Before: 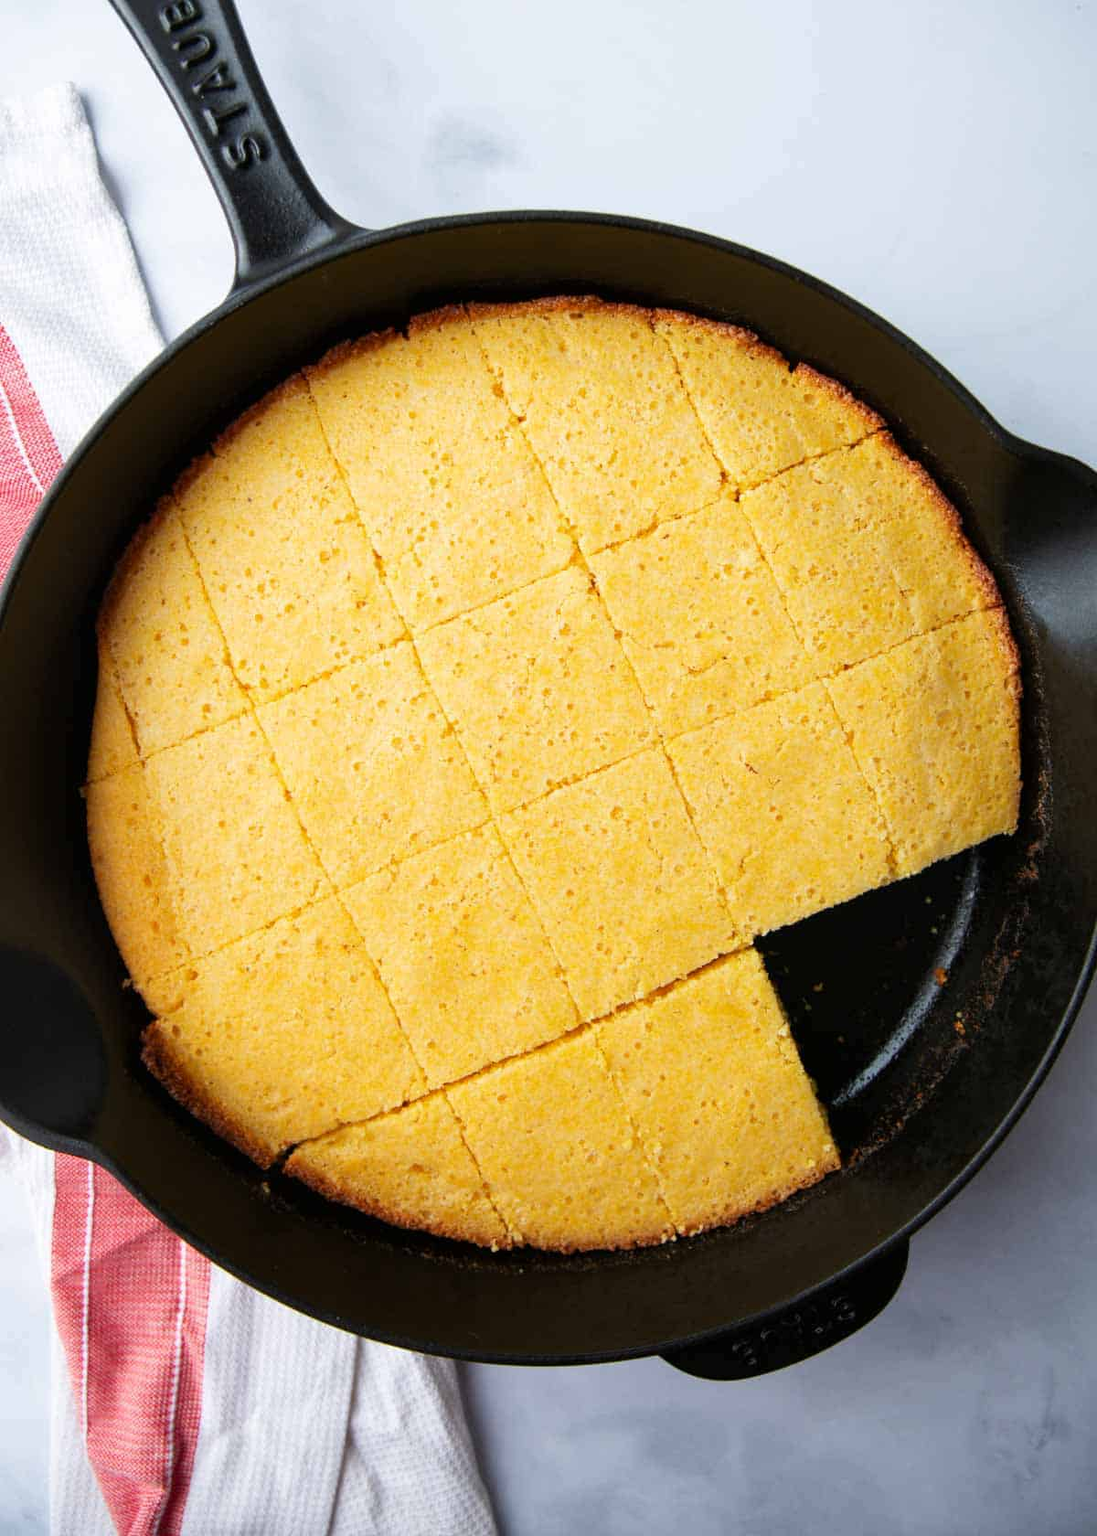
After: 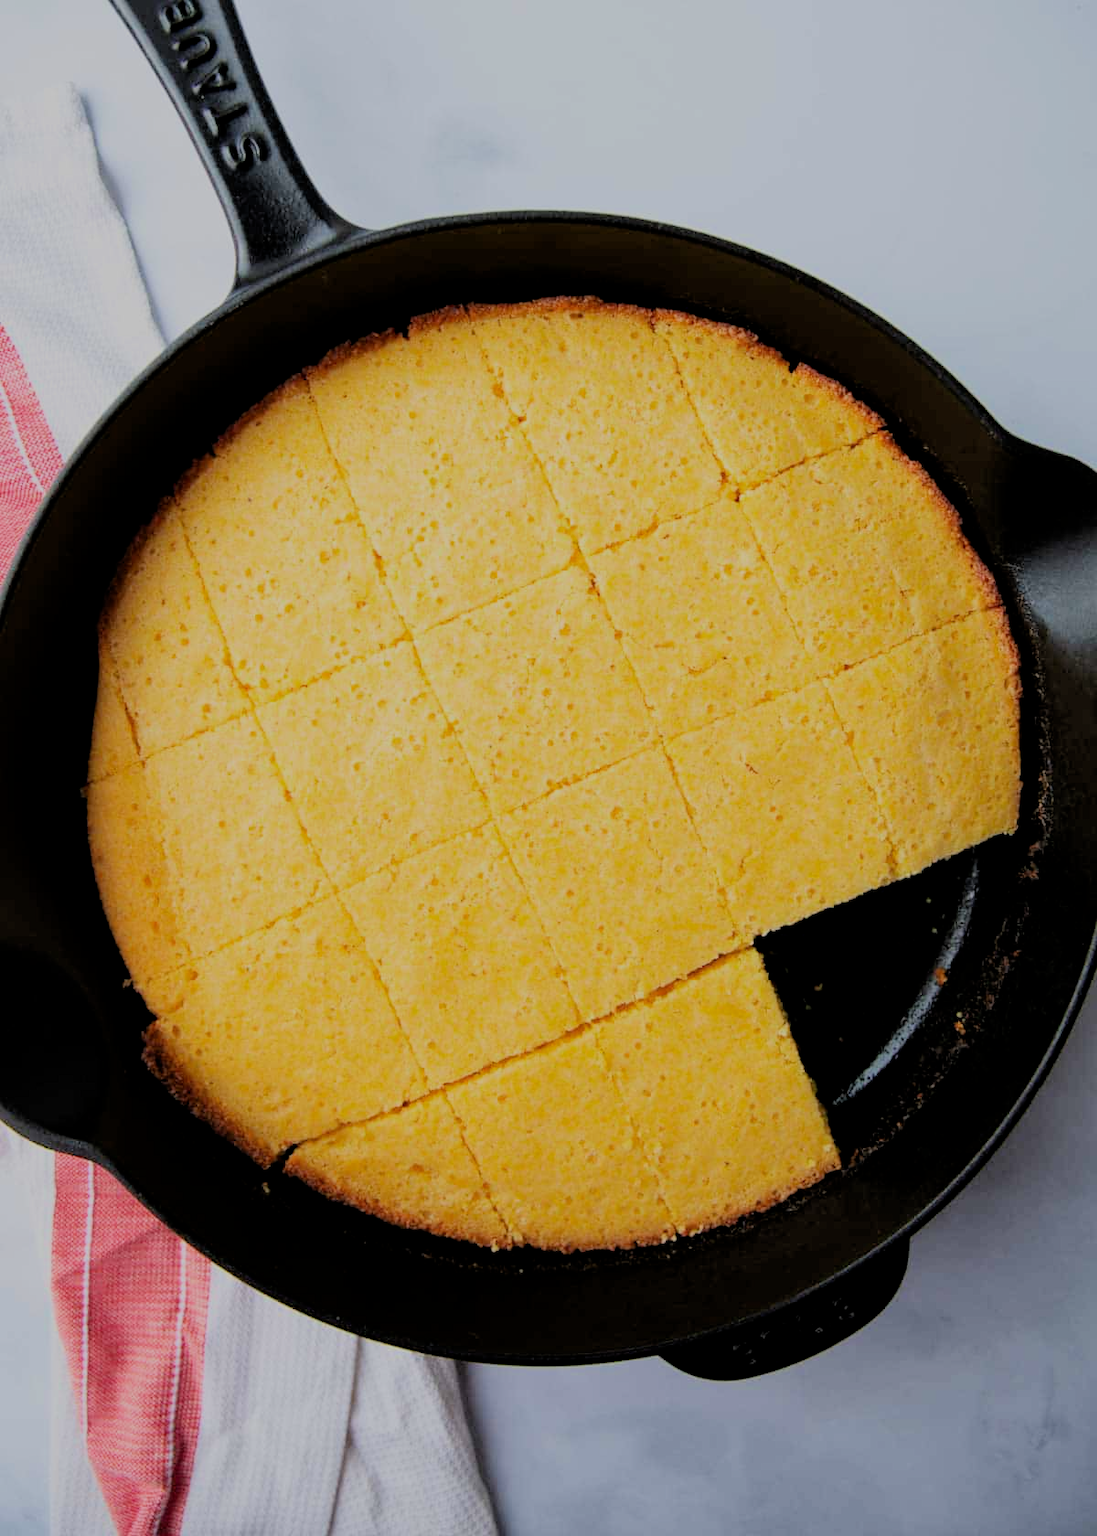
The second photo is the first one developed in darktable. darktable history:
filmic rgb: middle gray luminance 18.08%, black relative exposure -7.55 EV, white relative exposure 8.49 EV, threshold 3.01 EV, target black luminance 0%, hardness 2.23, latitude 17.95%, contrast 0.869, highlights saturation mix 4.49%, shadows ↔ highlights balance 10.33%, color science v6 (2022), iterations of high-quality reconstruction 0, enable highlight reconstruction true
